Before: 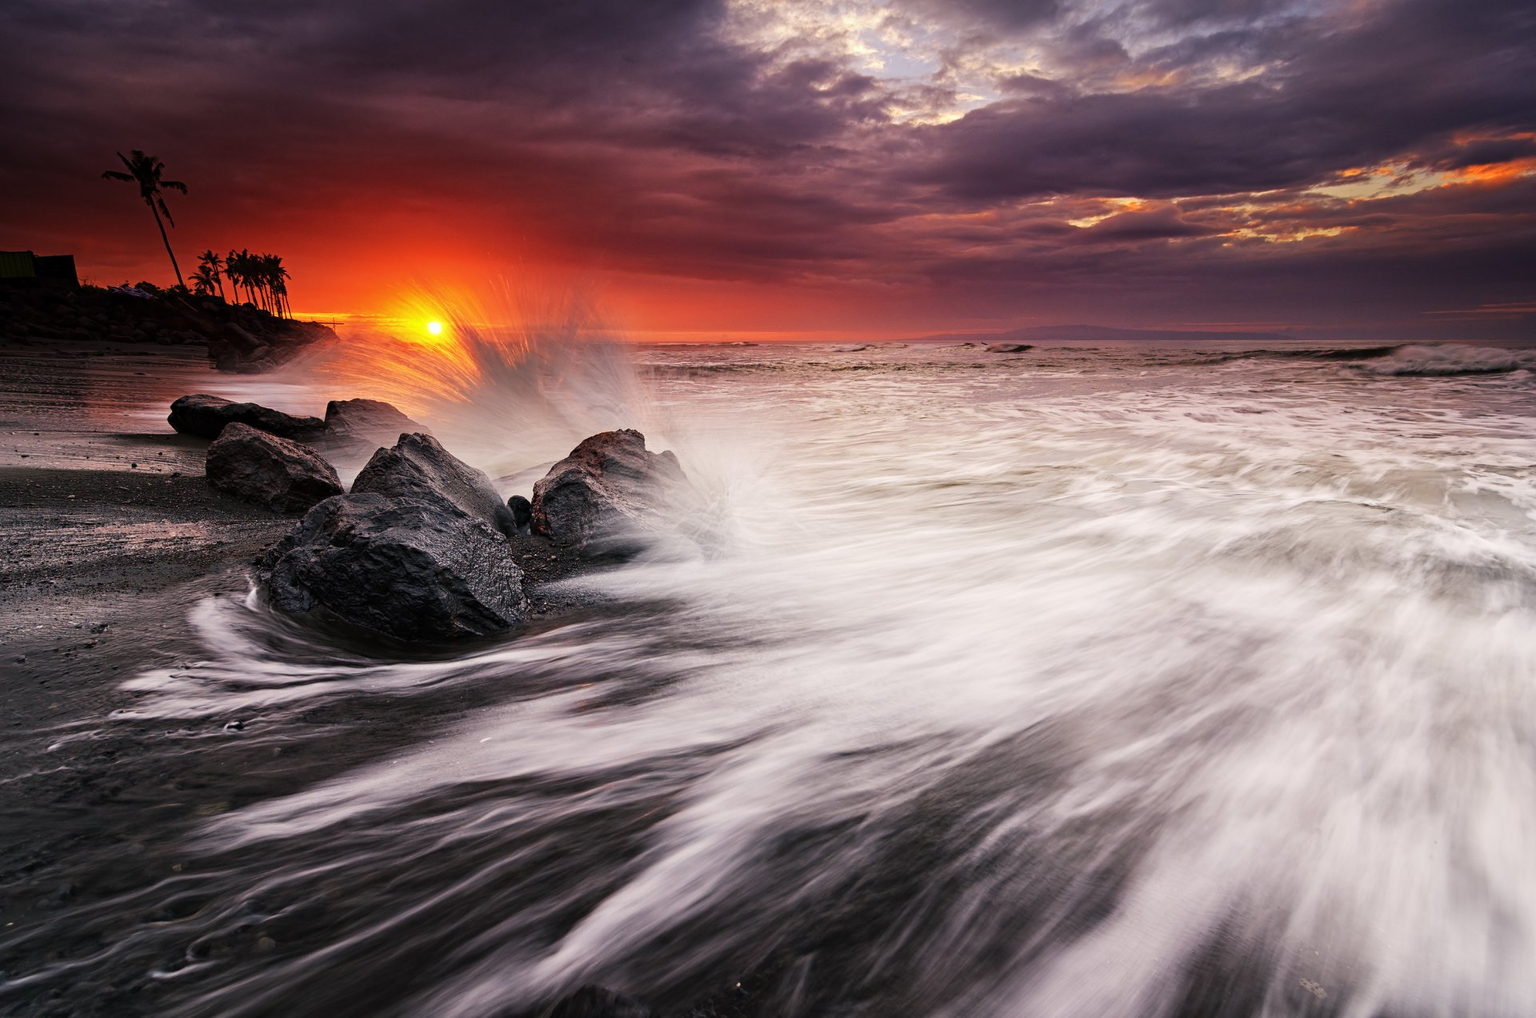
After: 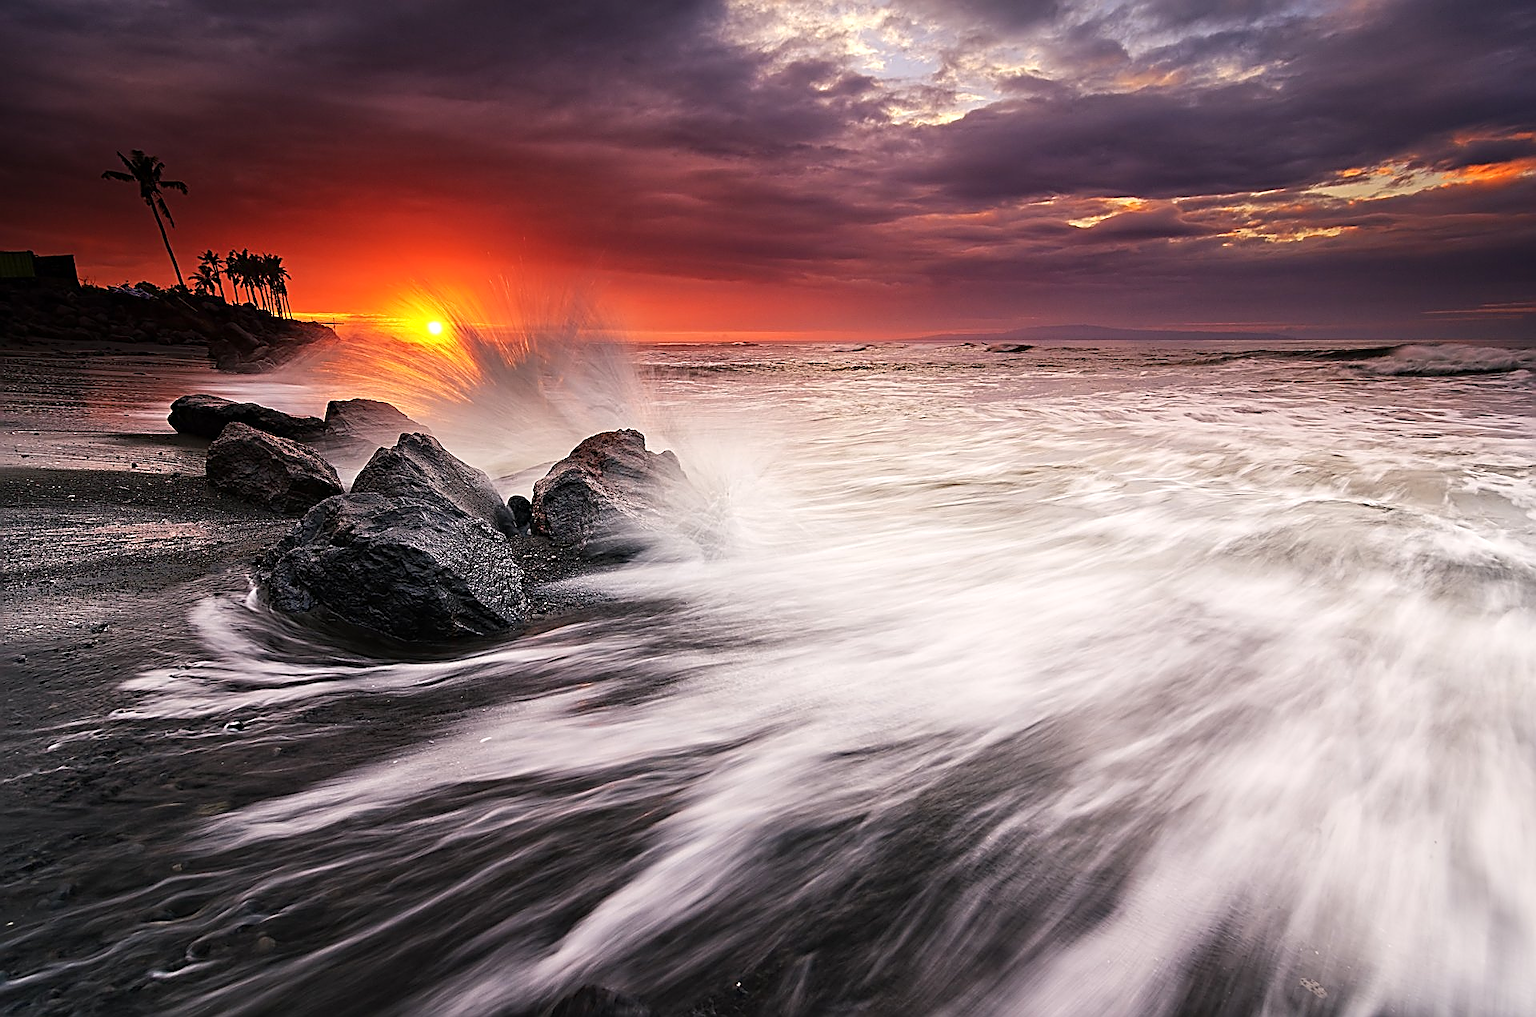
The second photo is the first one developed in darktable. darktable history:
exposure: exposure 0.203 EV, compensate highlight preservation false
sharpen: radius 1.716, amount 1.291
